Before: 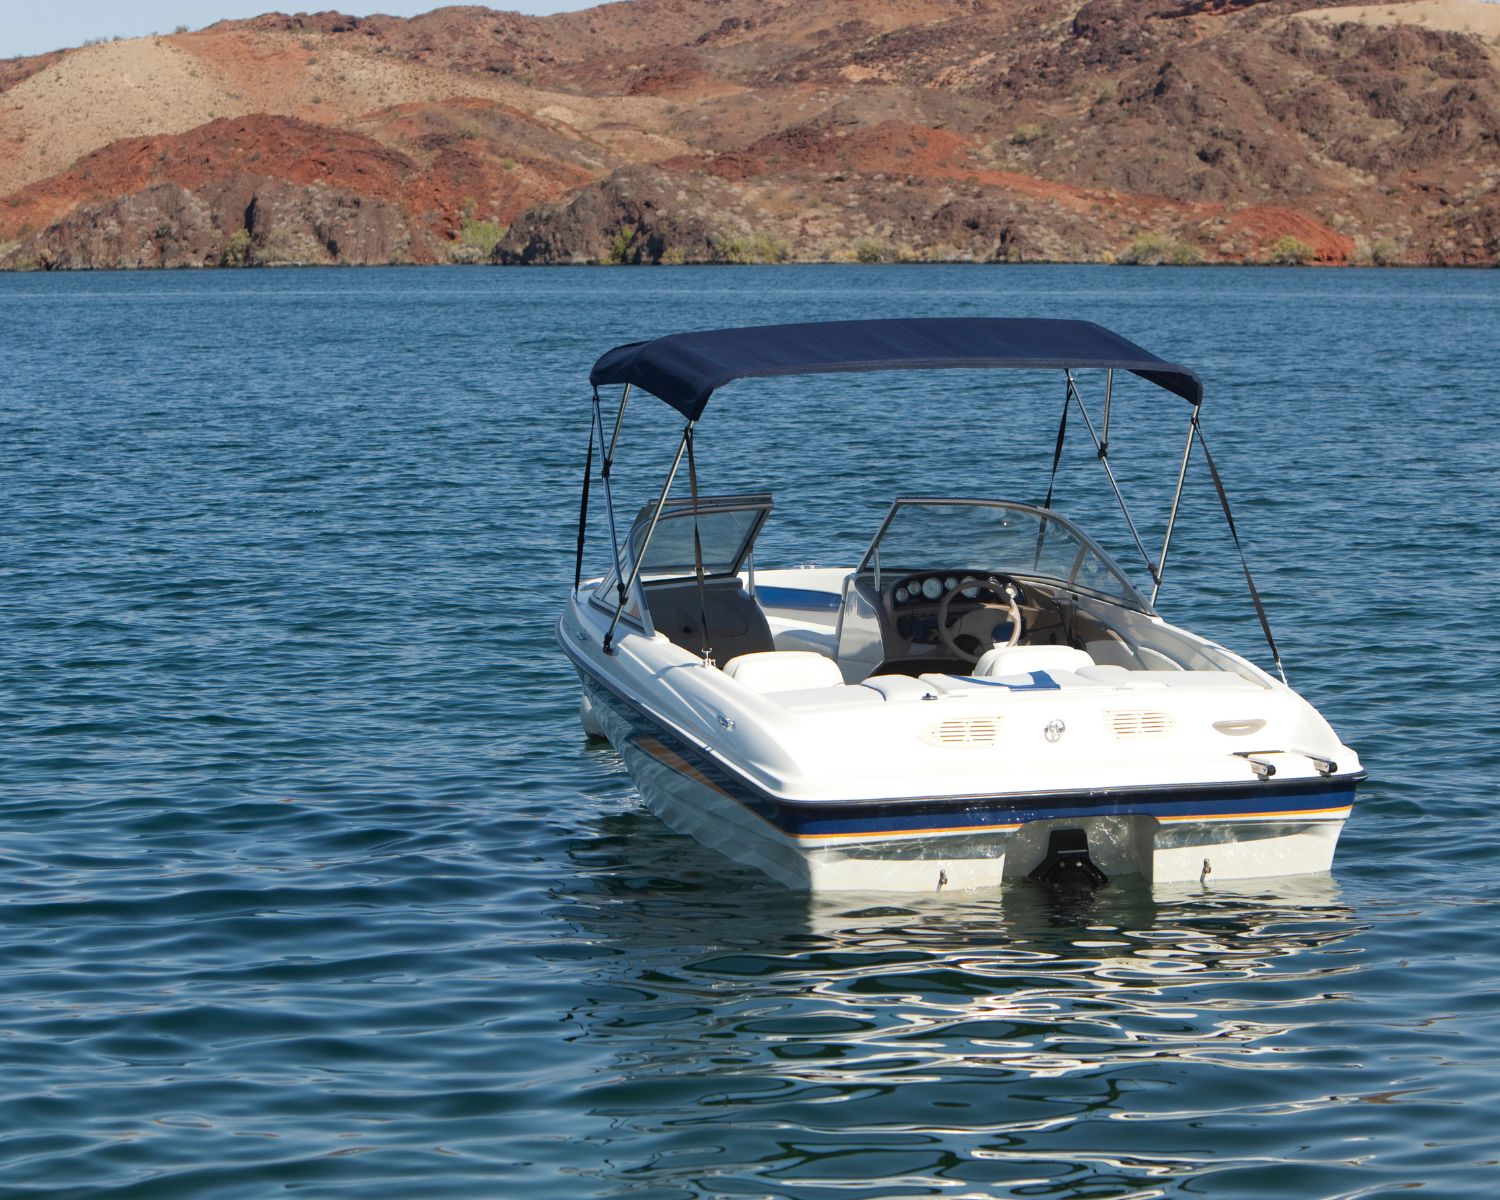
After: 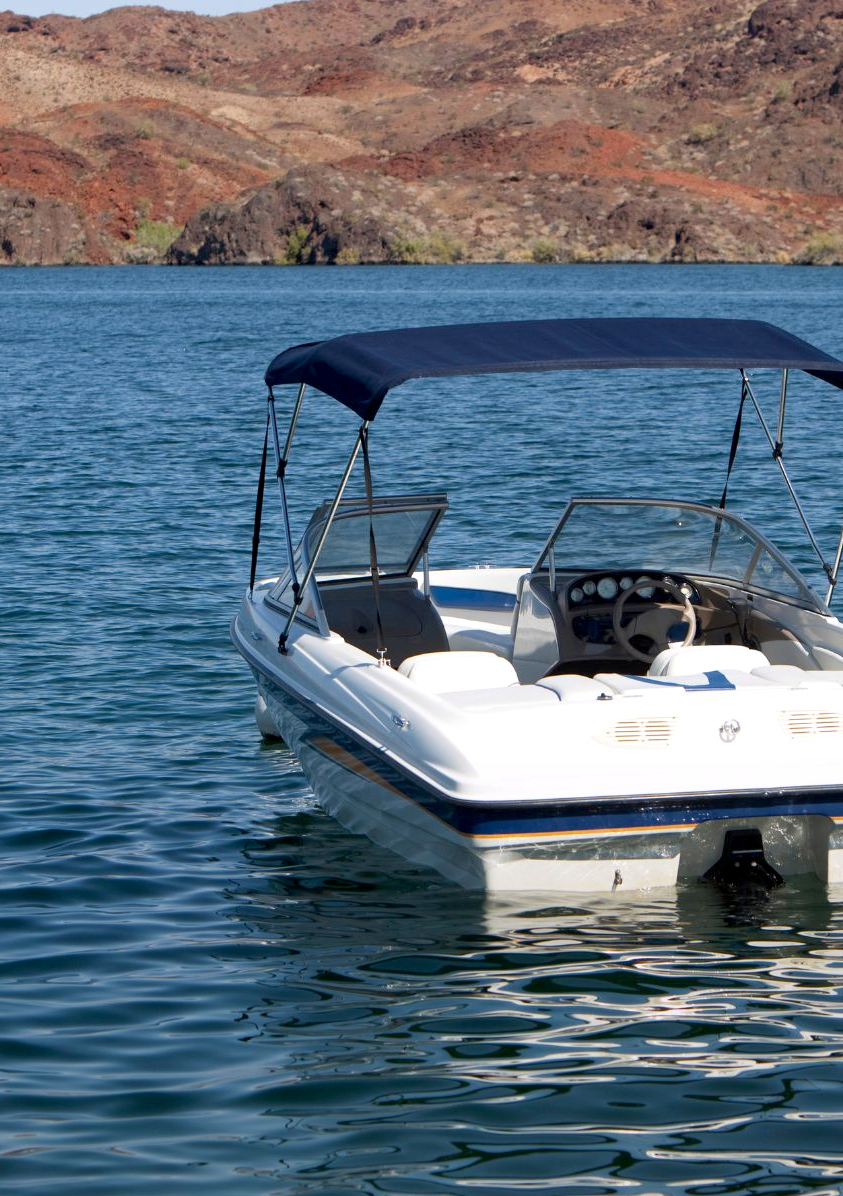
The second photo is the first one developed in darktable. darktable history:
graduated density: rotation -180°, offset 24.95
crop: left 21.674%, right 22.086%
exposure: black level correction 0.007, exposure 0.159 EV, compensate highlight preservation false
white balance: red 1.009, blue 1.027
